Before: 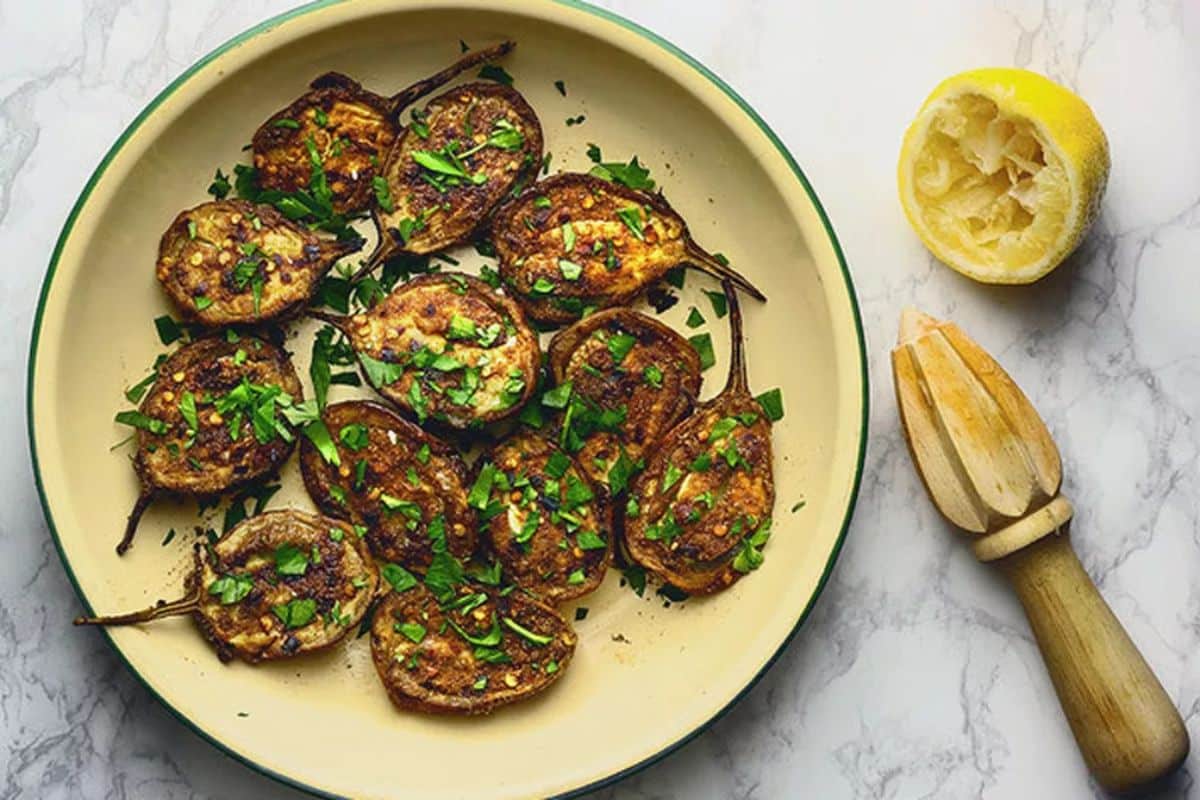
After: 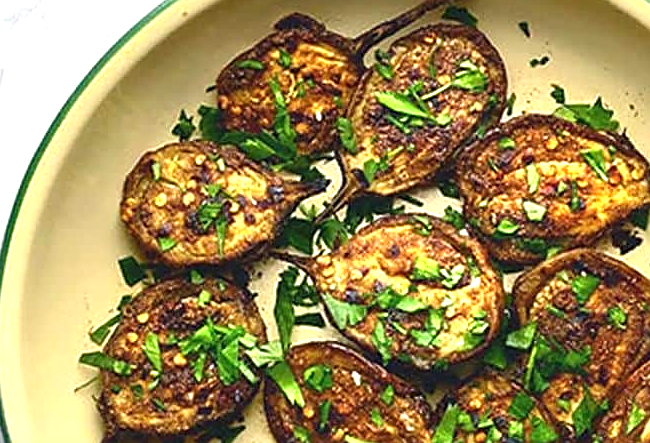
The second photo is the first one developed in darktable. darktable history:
exposure: exposure 0.67 EV, compensate highlight preservation false
crop and rotate: left 3.063%, top 7.597%, right 42.698%, bottom 36.923%
sharpen: on, module defaults
